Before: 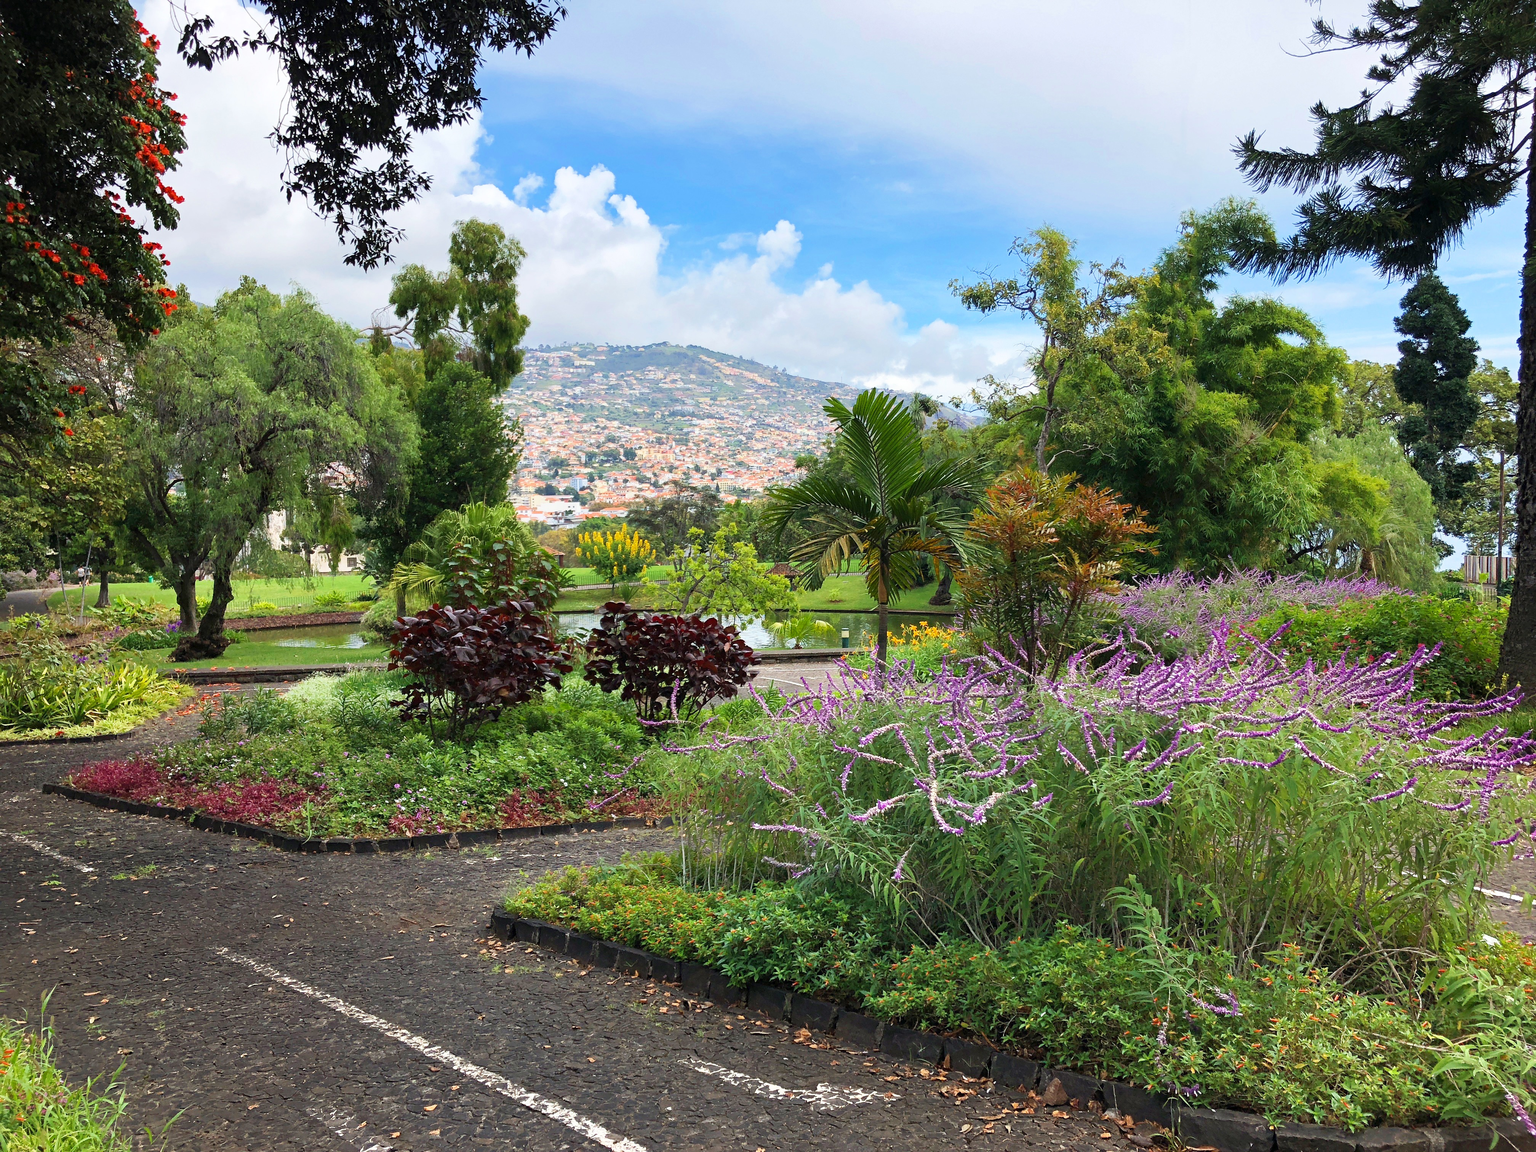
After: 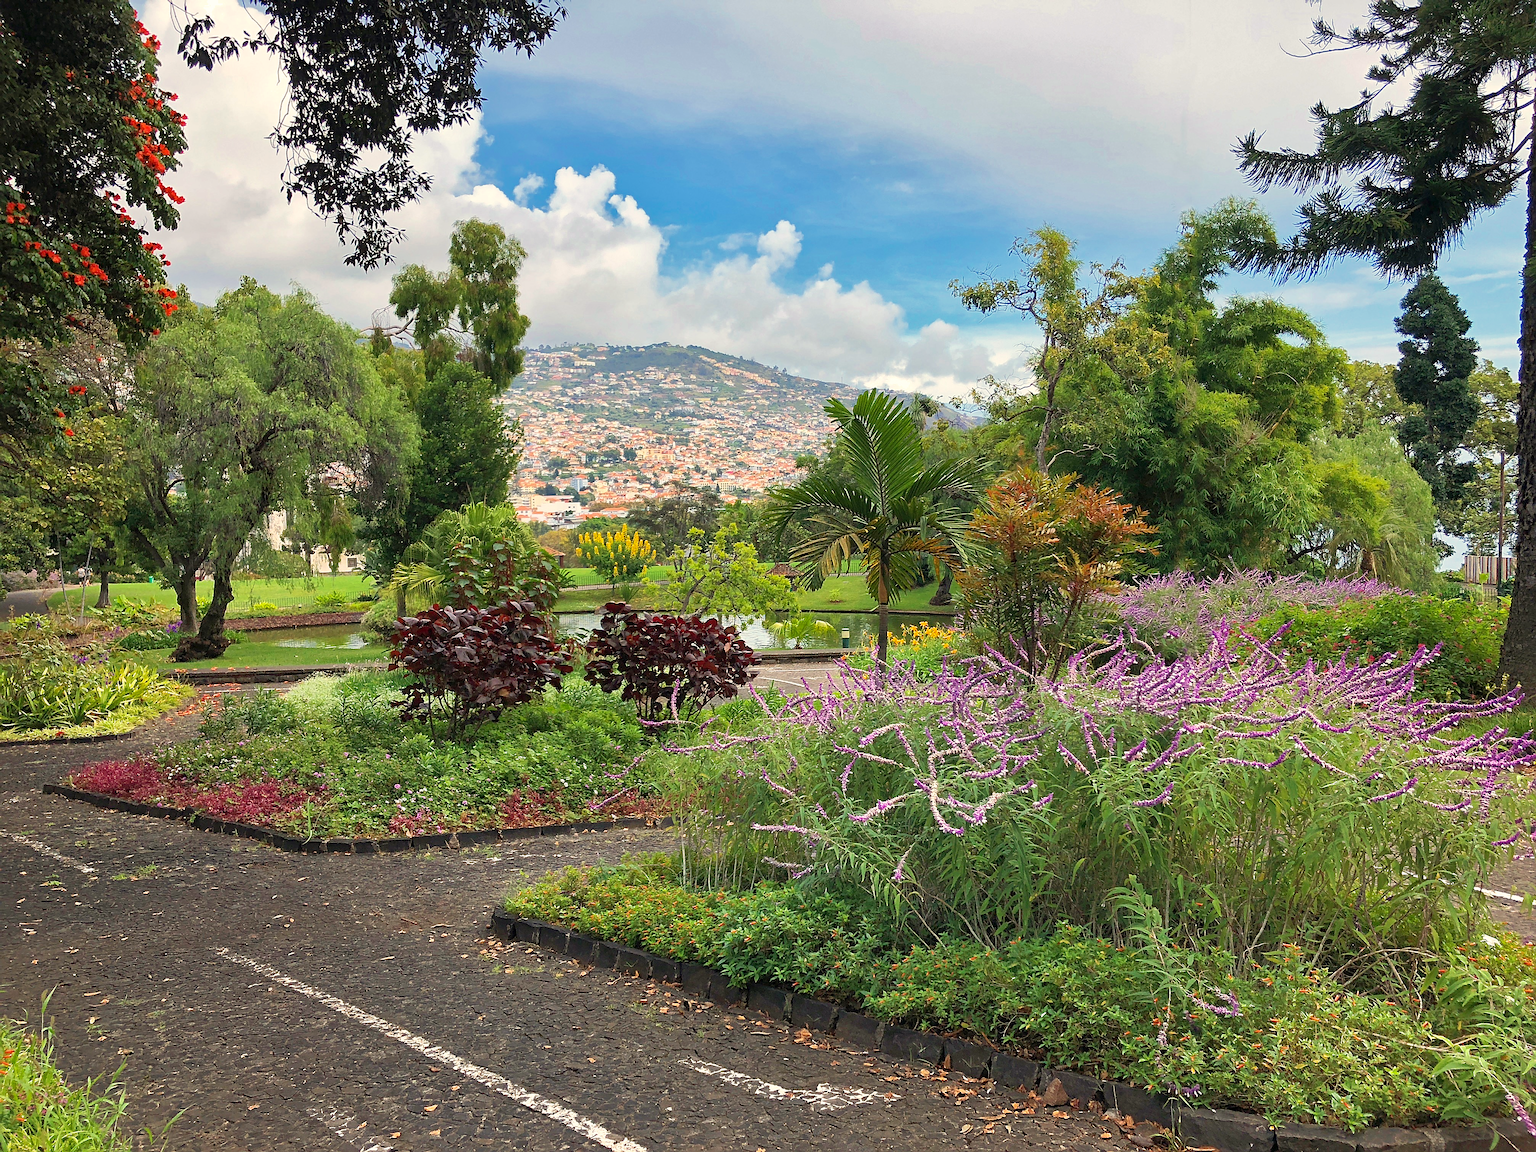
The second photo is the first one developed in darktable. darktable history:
shadows and highlights: on, module defaults
white balance: red 1.045, blue 0.932
sharpen: amount 0.575
